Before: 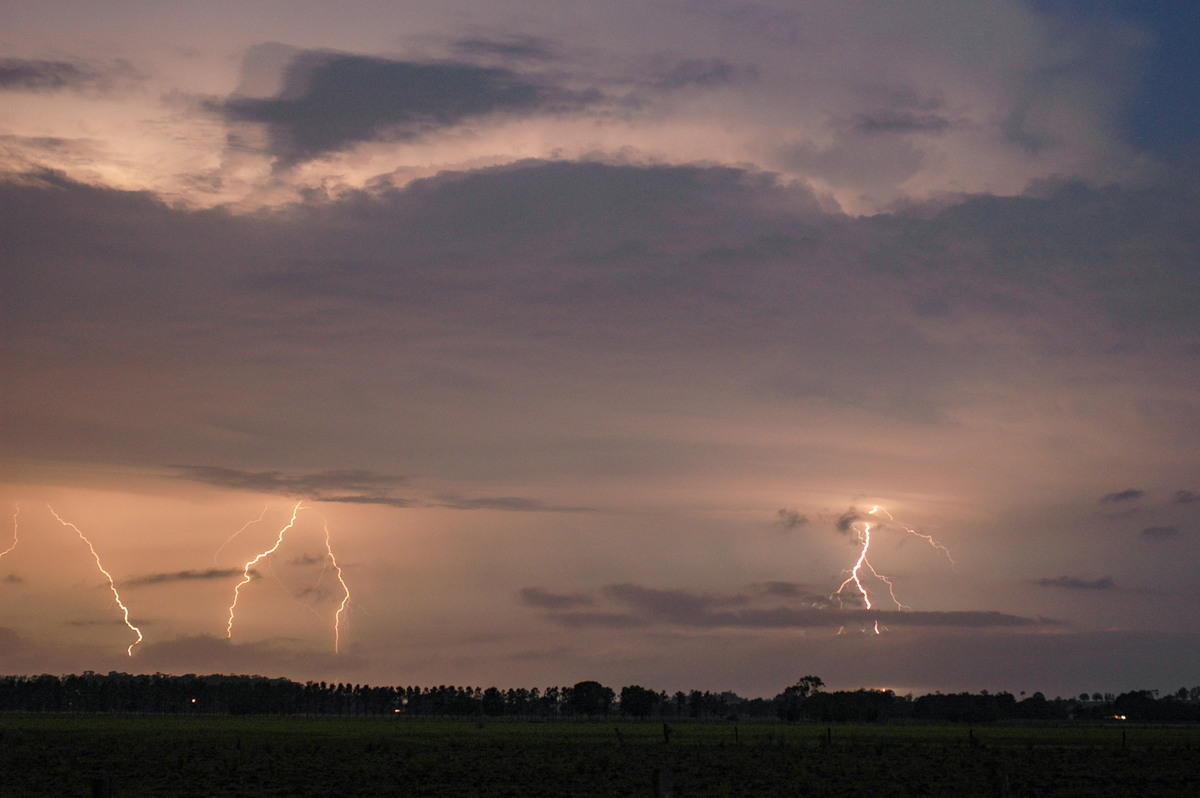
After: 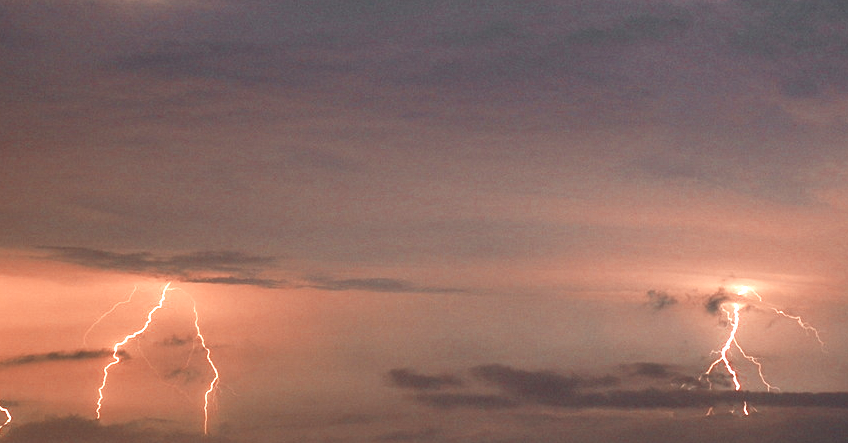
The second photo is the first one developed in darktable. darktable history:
base curve: curves: ch0 [(0, 0) (0.088, 0.125) (0.176, 0.251) (0.354, 0.501) (0.613, 0.749) (1, 0.877)], preserve colors none
crop: left 10.992%, top 27.463%, right 18.302%, bottom 16.97%
color zones: curves: ch0 [(0, 0.299) (0.25, 0.383) (0.456, 0.352) (0.736, 0.571)]; ch1 [(0, 0.63) (0.151, 0.568) (0.254, 0.416) (0.47, 0.558) (0.732, 0.37) (0.909, 0.492)]; ch2 [(0.004, 0.604) (0.158, 0.443) (0.257, 0.403) (0.761, 0.468)]
levels: levels [0.044, 0.475, 0.791]
exposure: exposure -0.048 EV, compensate highlight preservation false
